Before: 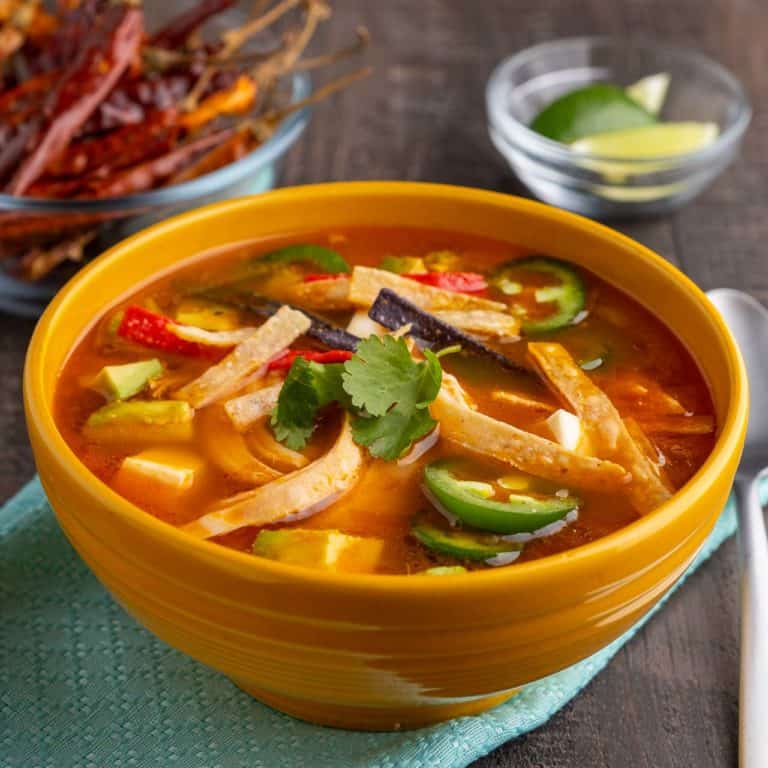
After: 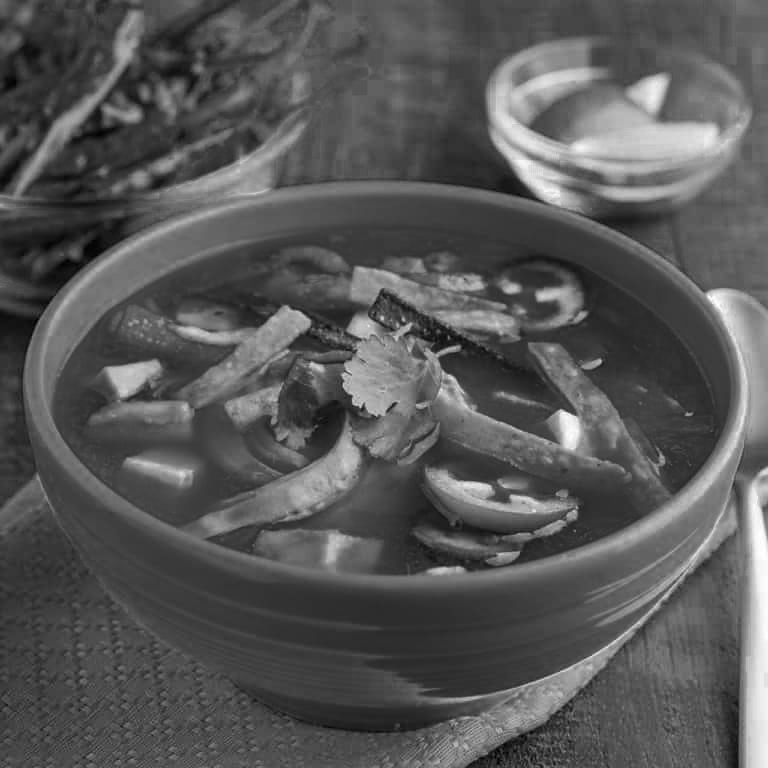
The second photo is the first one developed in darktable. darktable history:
sharpen: radius 1.458, amount 0.398, threshold 1.271
color zones: curves: ch0 [(0.002, 0.589) (0.107, 0.484) (0.146, 0.249) (0.217, 0.352) (0.309, 0.525) (0.39, 0.404) (0.455, 0.169) (0.597, 0.055) (0.724, 0.212) (0.775, 0.691) (0.869, 0.571) (1, 0.587)]; ch1 [(0, 0) (0.143, 0) (0.286, 0) (0.429, 0) (0.571, 0) (0.714, 0) (0.857, 0)]
